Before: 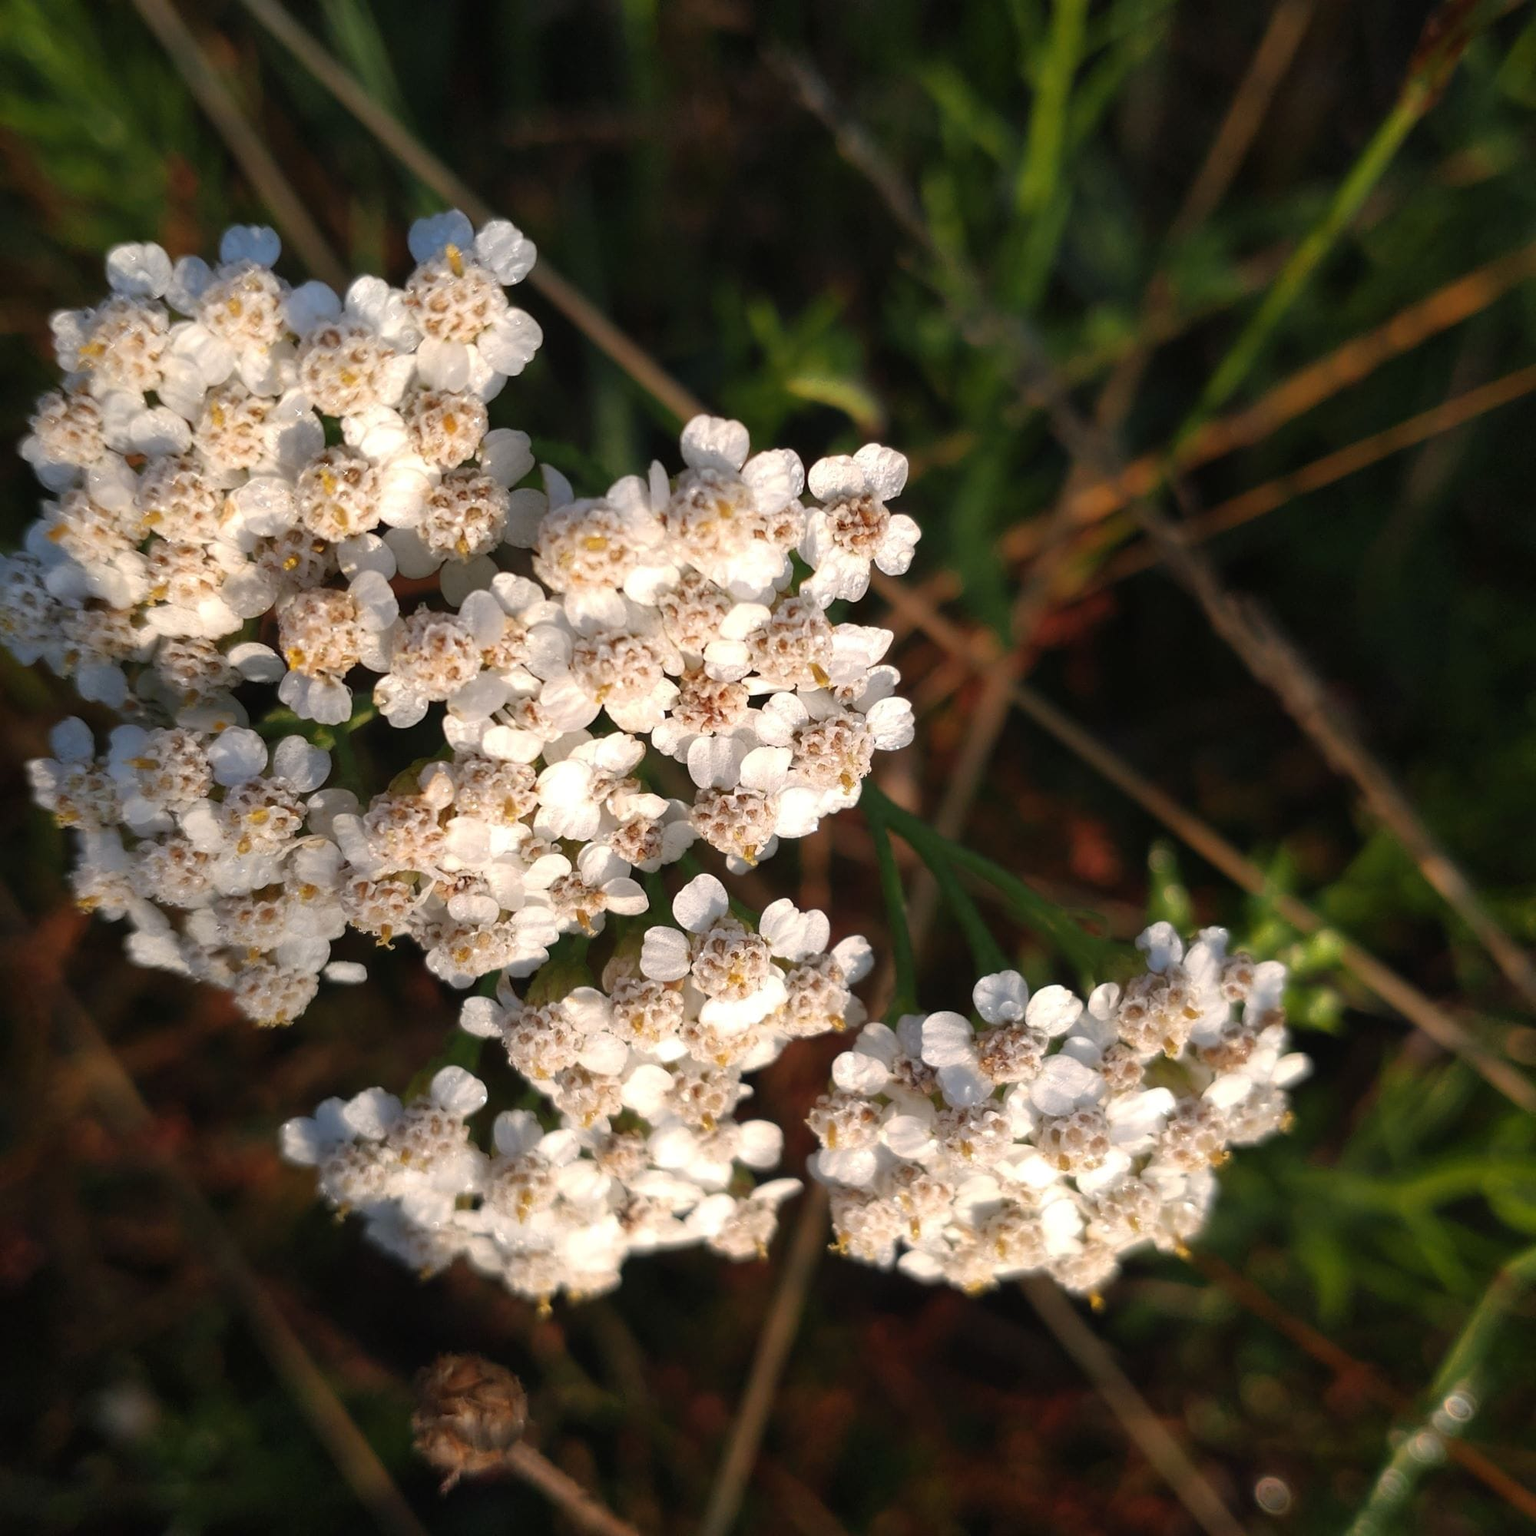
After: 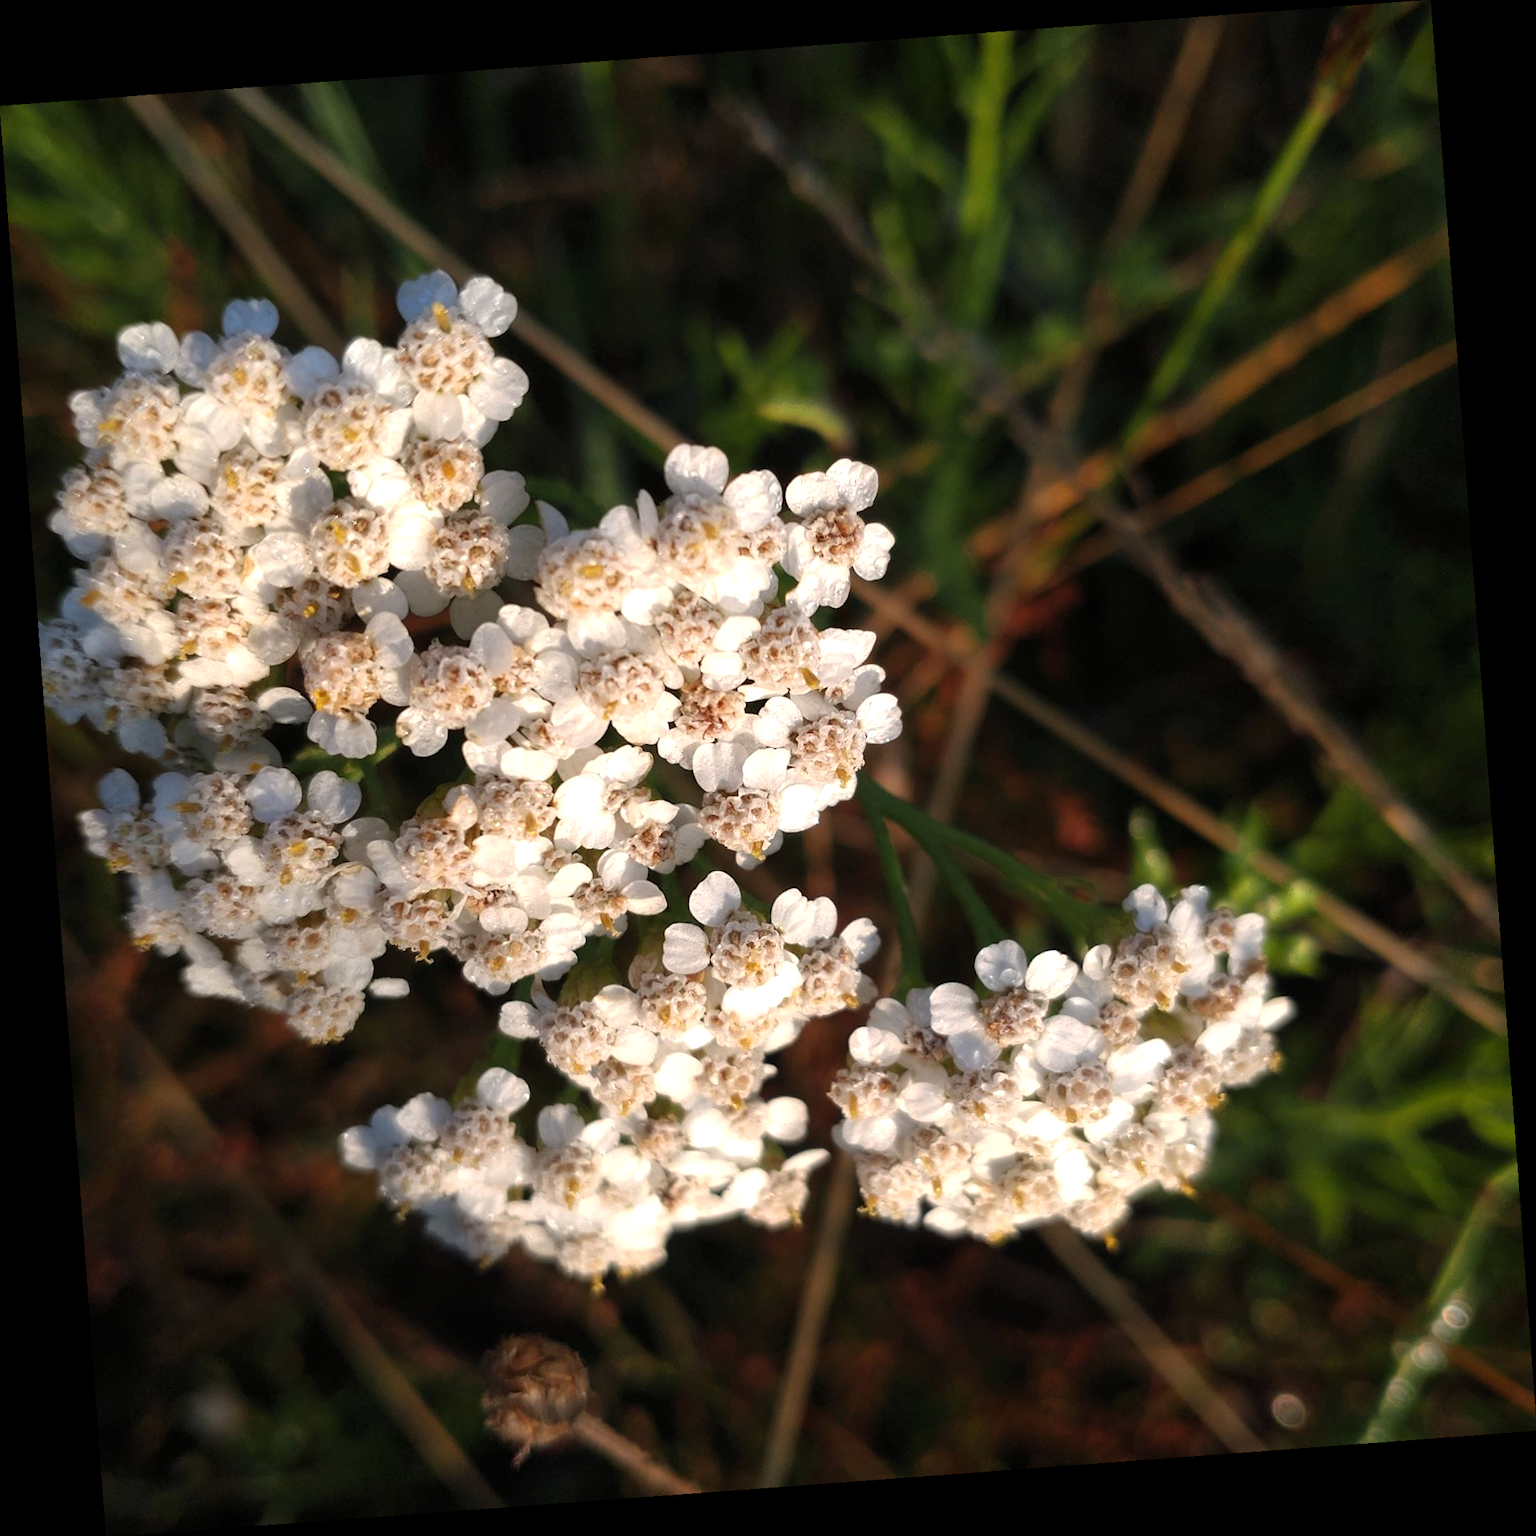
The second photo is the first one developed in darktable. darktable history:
rotate and perspective: rotation -4.25°, automatic cropping off
levels: levels [0.016, 0.484, 0.953]
